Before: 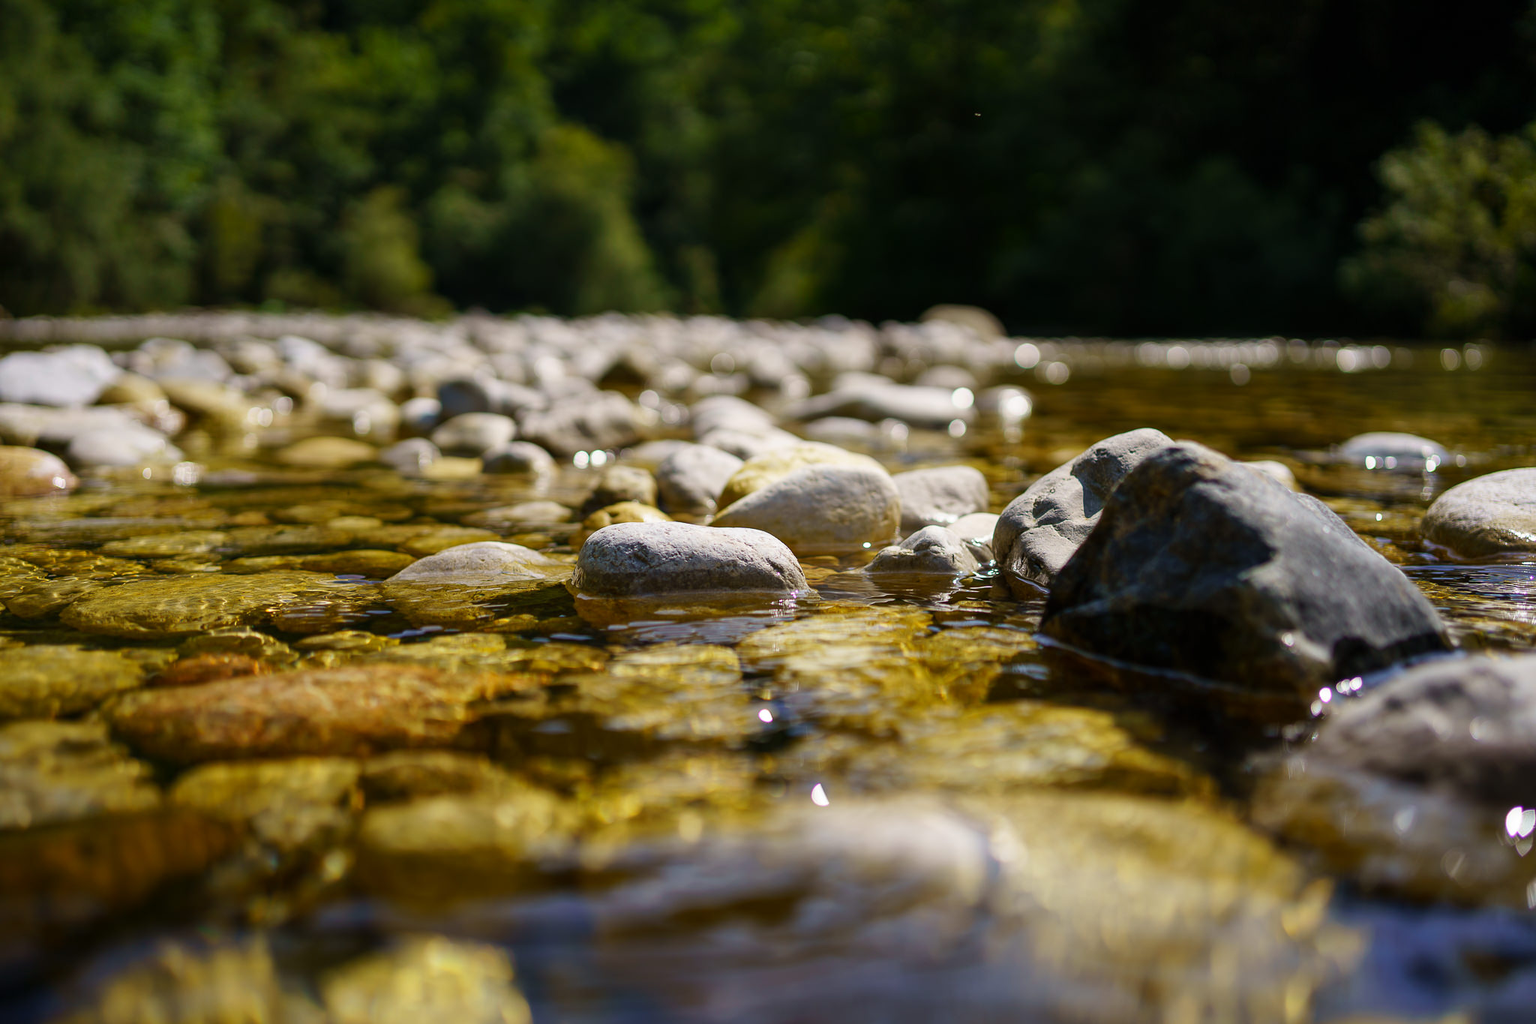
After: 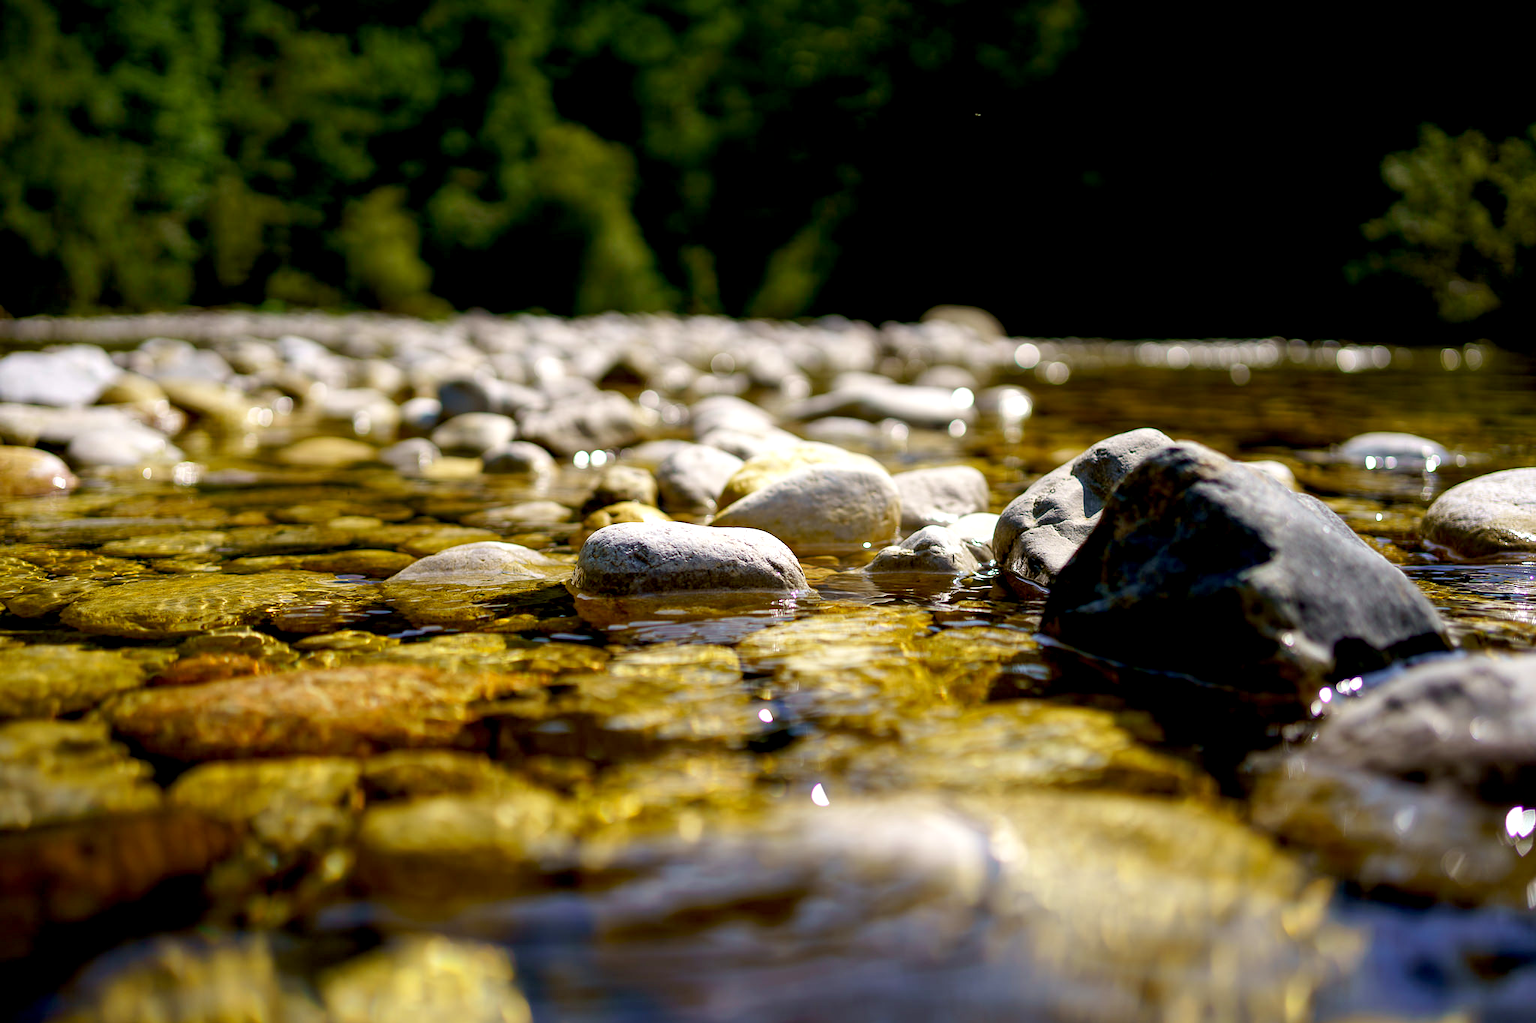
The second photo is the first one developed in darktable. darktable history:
tone equalizer: -8 EV -0.417 EV, -7 EV -0.418 EV, -6 EV -0.339 EV, -5 EV -0.204 EV, -3 EV 0.229 EV, -2 EV 0.351 EV, -1 EV 0.371 EV, +0 EV 0.418 EV, smoothing diameter 24.78%, edges refinement/feathering 8.86, preserve details guided filter
exposure: black level correction 0.01, exposure 0.017 EV, compensate highlight preservation false
